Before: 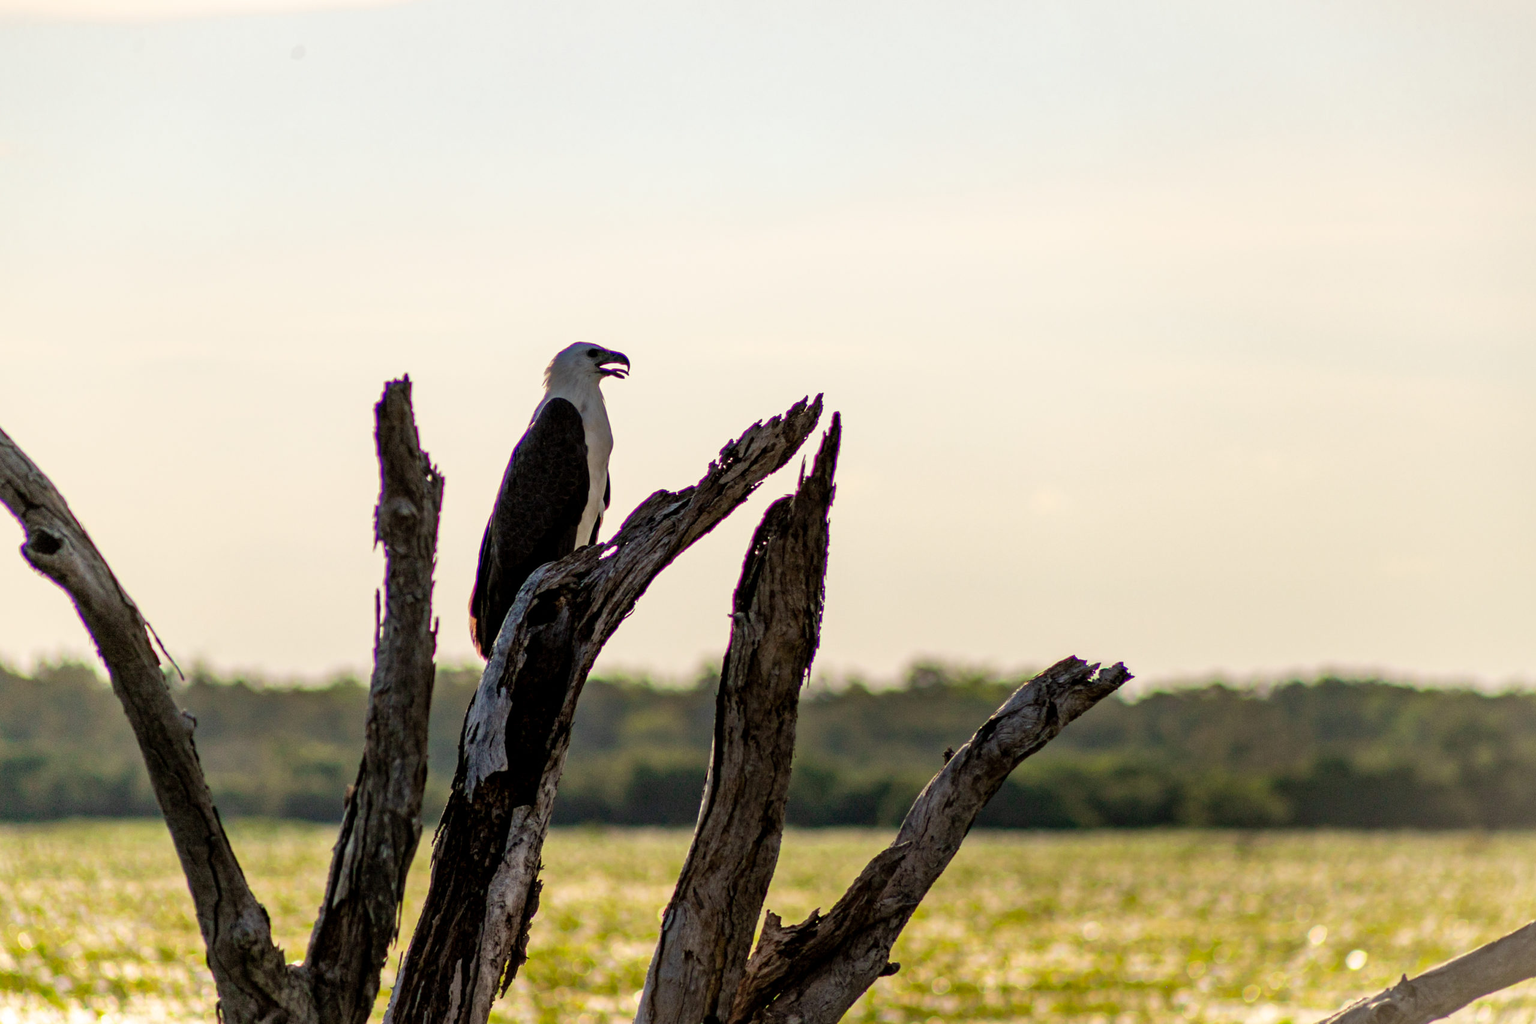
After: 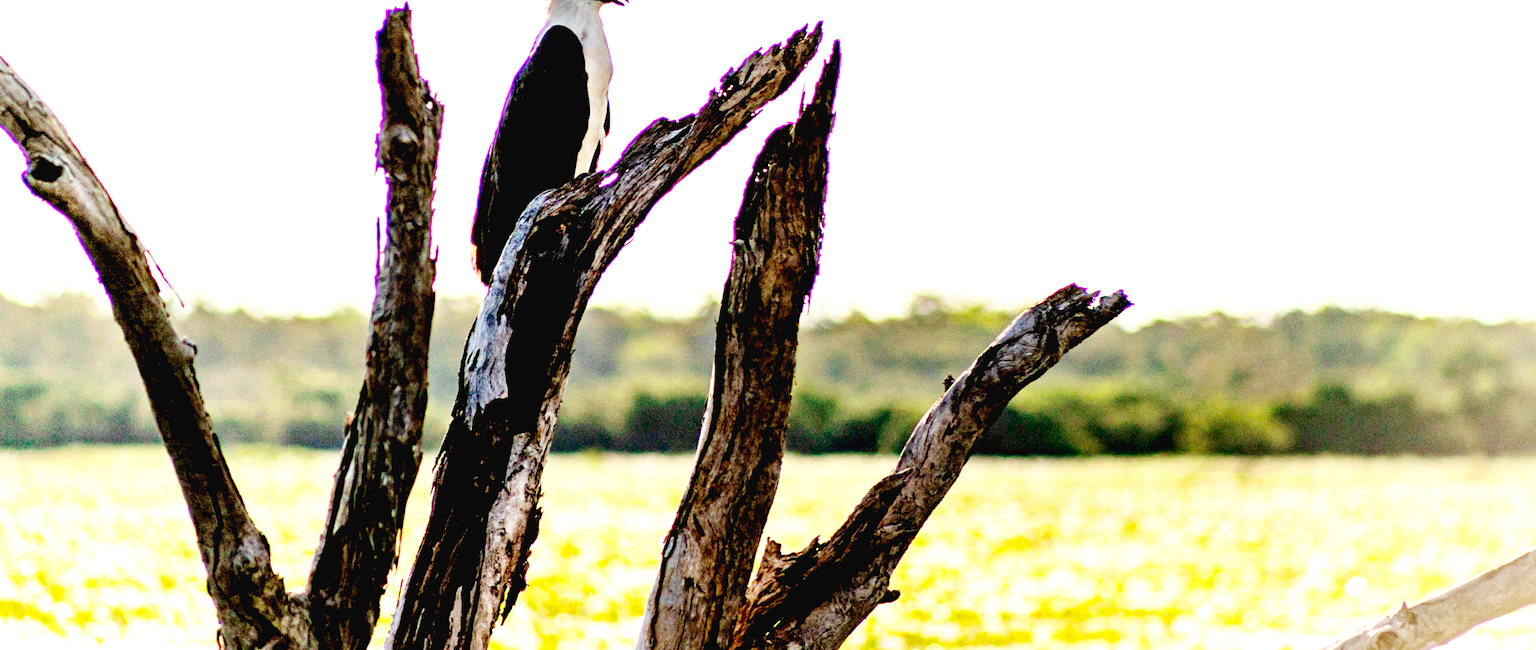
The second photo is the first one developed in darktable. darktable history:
base curve: curves: ch0 [(0, 0.003) (0.001, 0.002) (0.006, 0.004) (0.02, 0.022) (0.048, 0.086) (0.094, 0.234) (0.162, 0.431) (0.258, 0.629) (0.385, 0.8) (0.548, 0.918) (0.751, 0.988) (1, 1)], preserve colors none
crop and rotate: top 36.435%
exposure: black level correction 0.01, exposure 1 EV, compensate highlight preservation false
